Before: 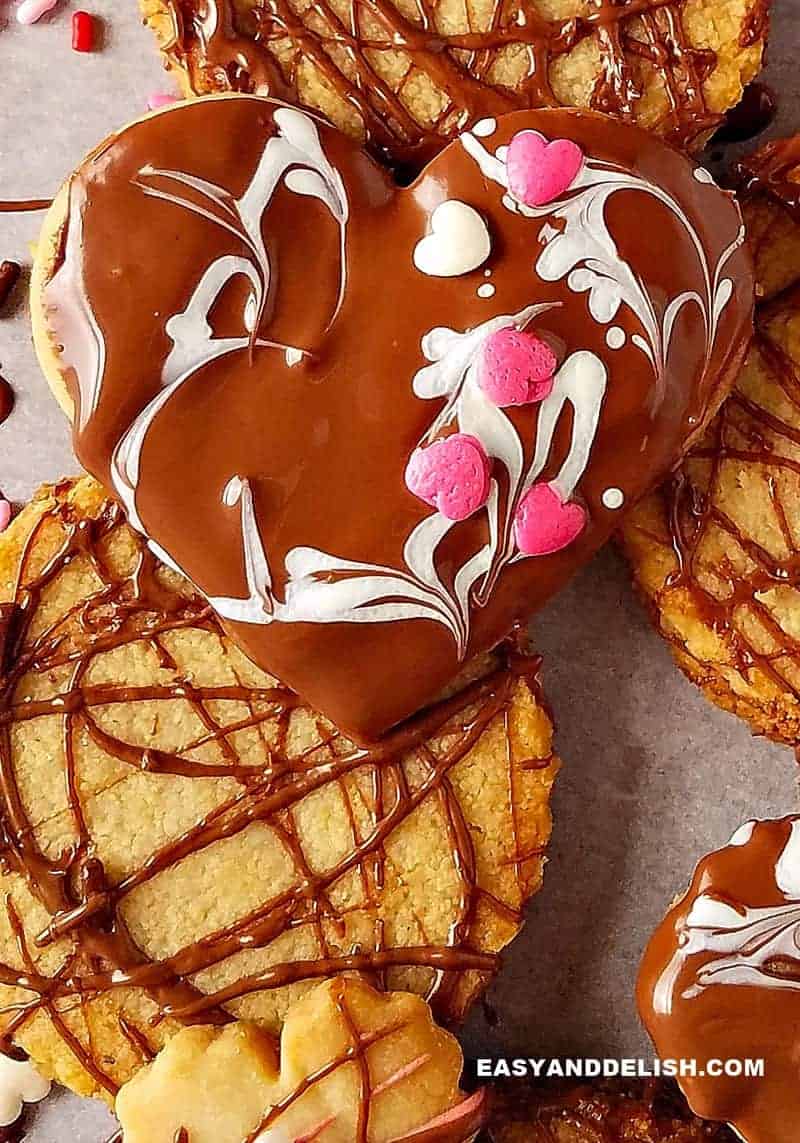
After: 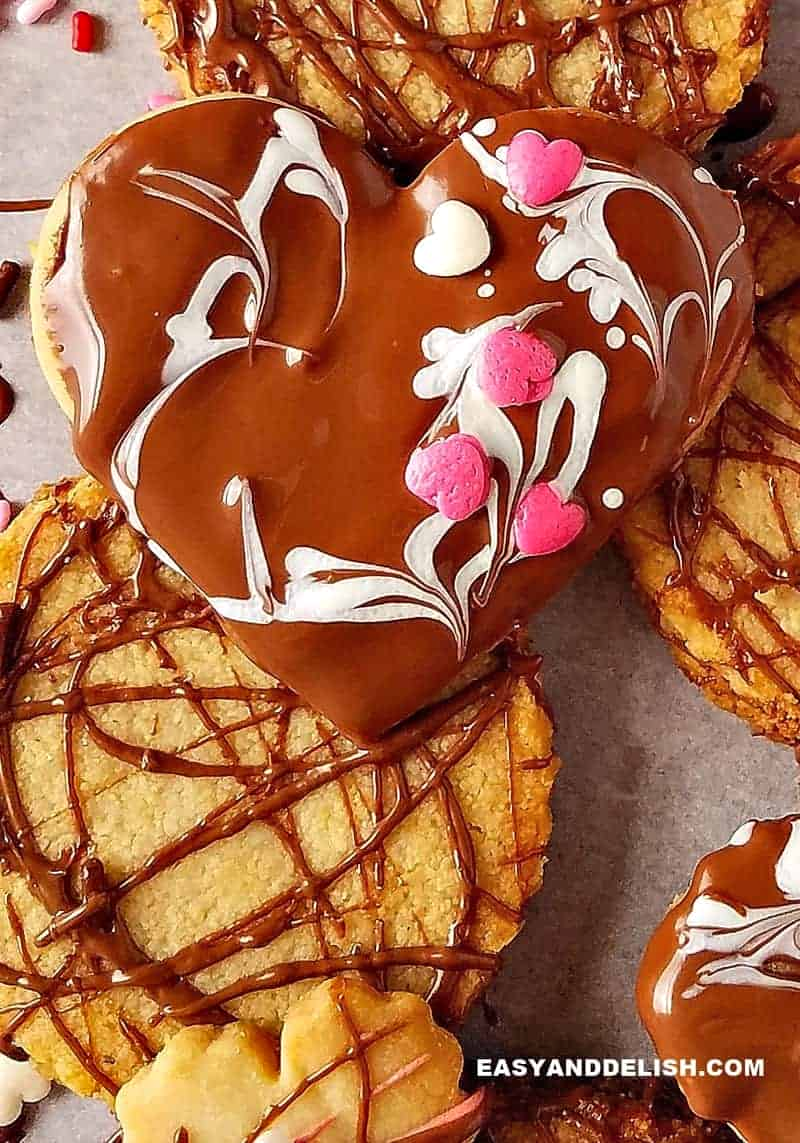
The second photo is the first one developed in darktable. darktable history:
shadows and highlights: white point adjustment 1.07, highlights color adjustment 89.05%, soften with gaussian
